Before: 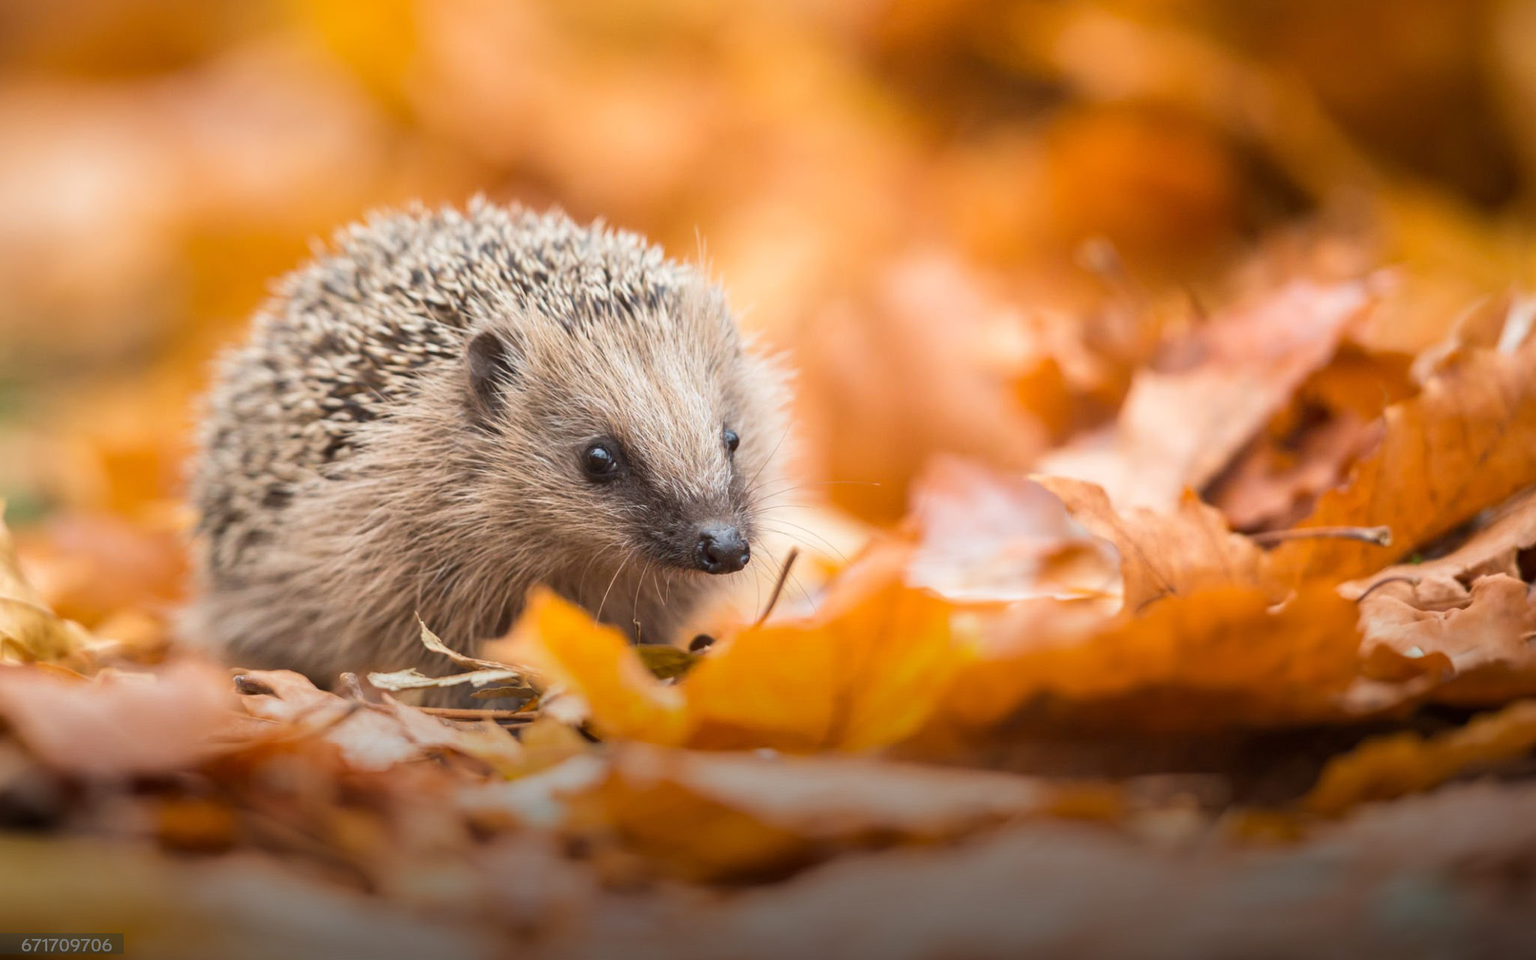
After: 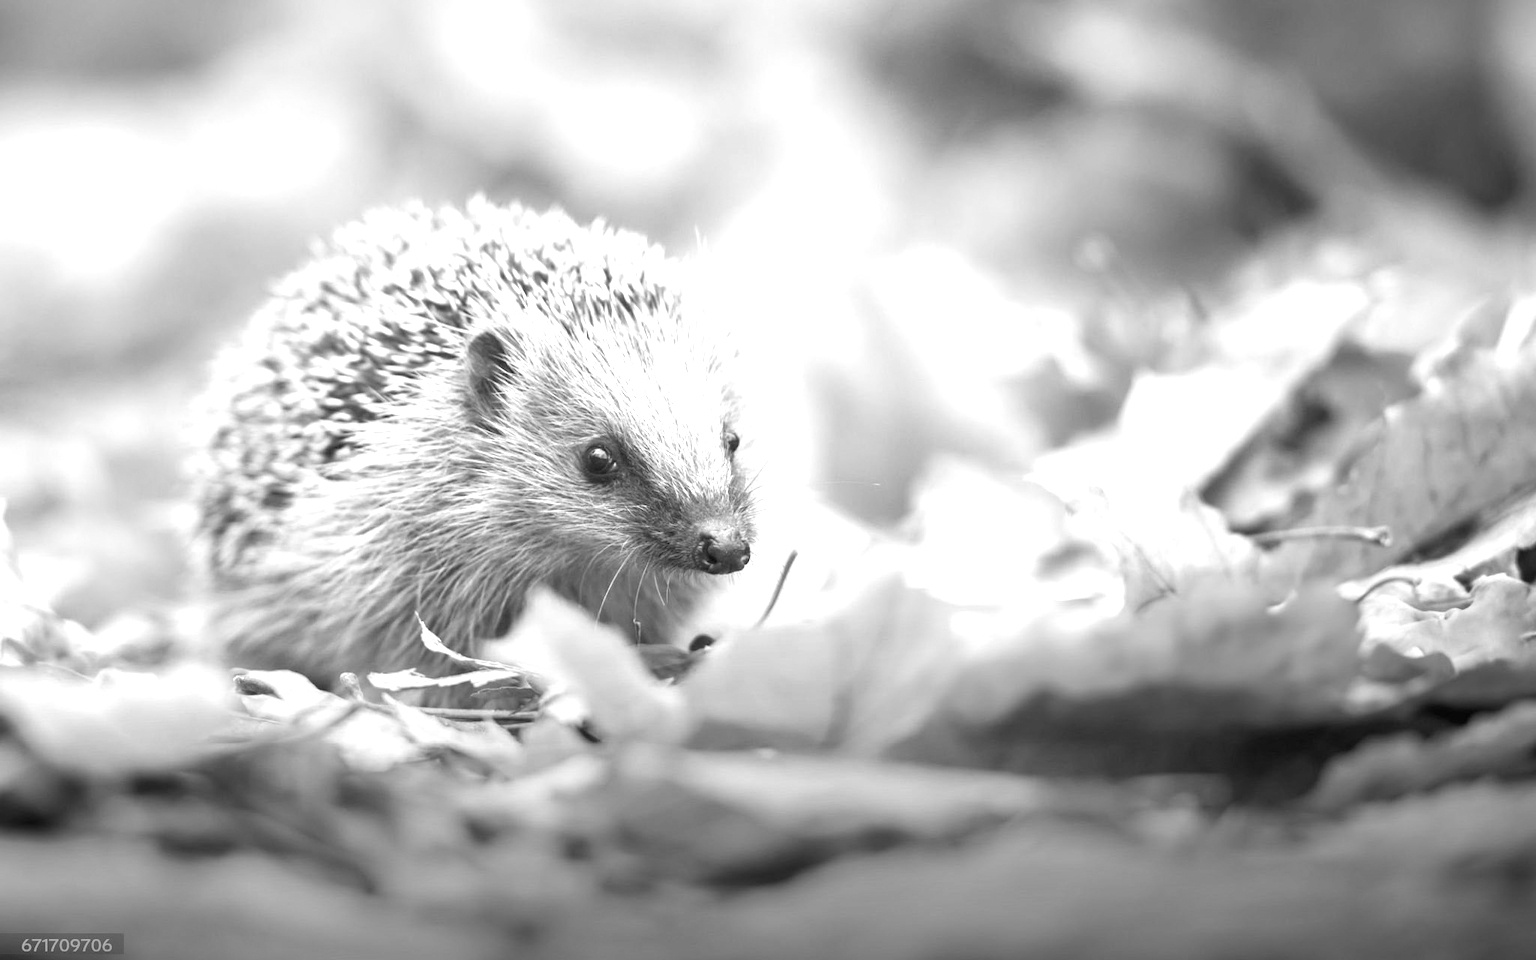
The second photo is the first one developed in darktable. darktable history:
exposure: black level correction 0.001, exposure 1.129 EV, compensate exposure bias true, compensate highlight preservation false
monochrome: on, module defaults
